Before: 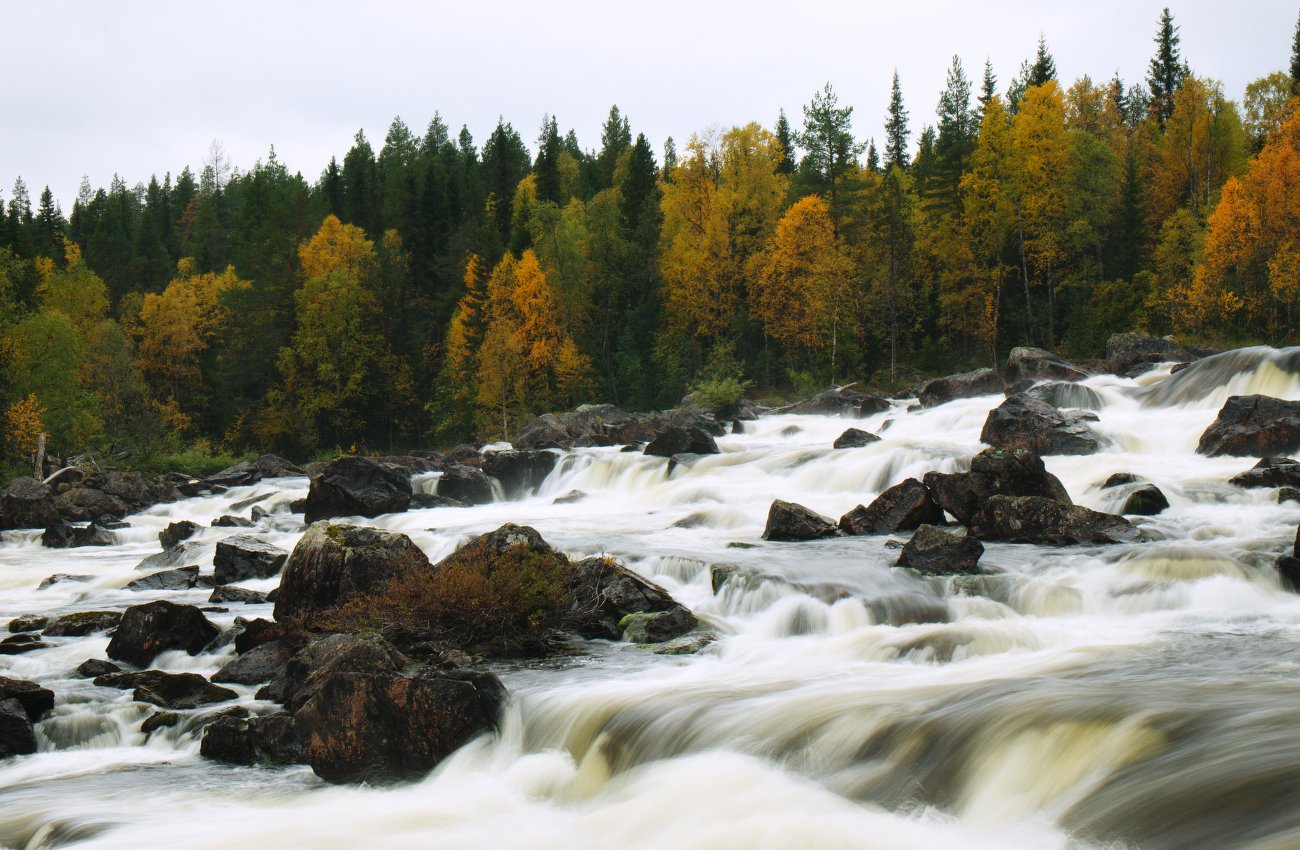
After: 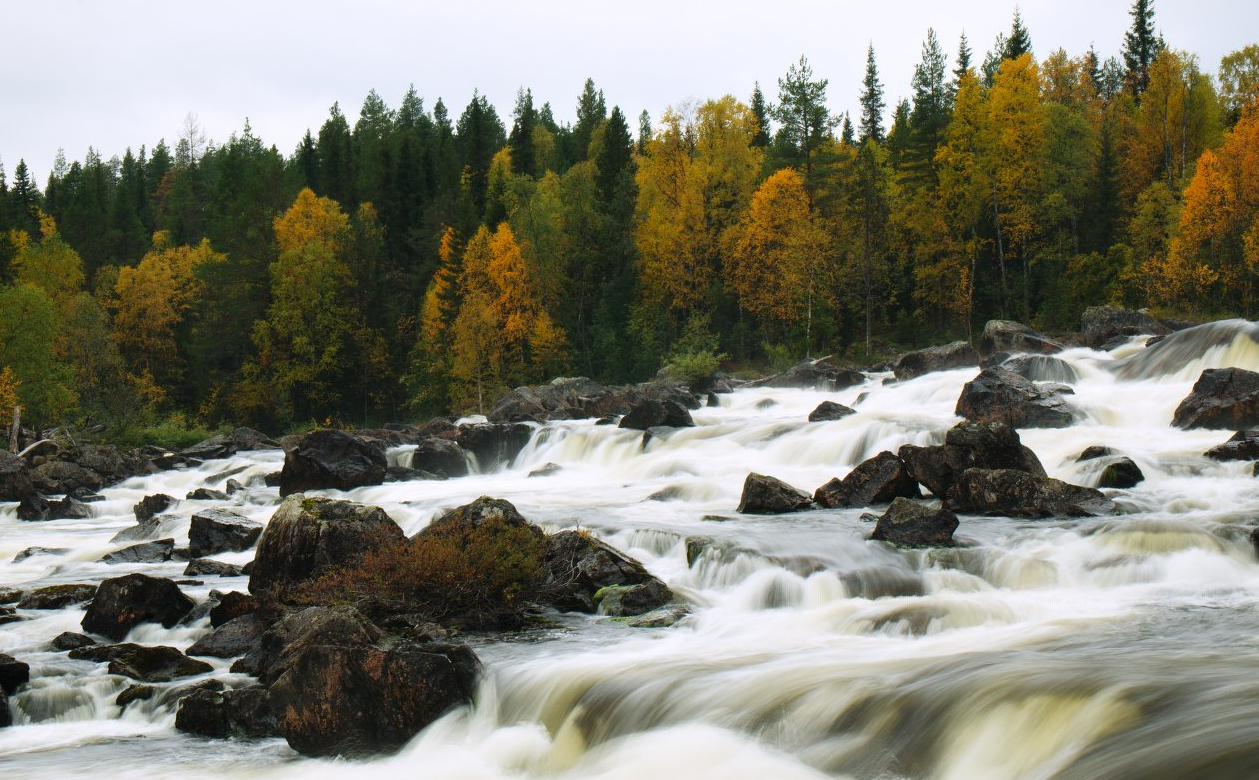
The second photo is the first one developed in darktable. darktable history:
crop: left 1.964%, top 3.251%, right 1.122%, bottom 4.933%
exposure: black level correction 0.001, exposure 0.014 EV, compensate highlight preservation false
